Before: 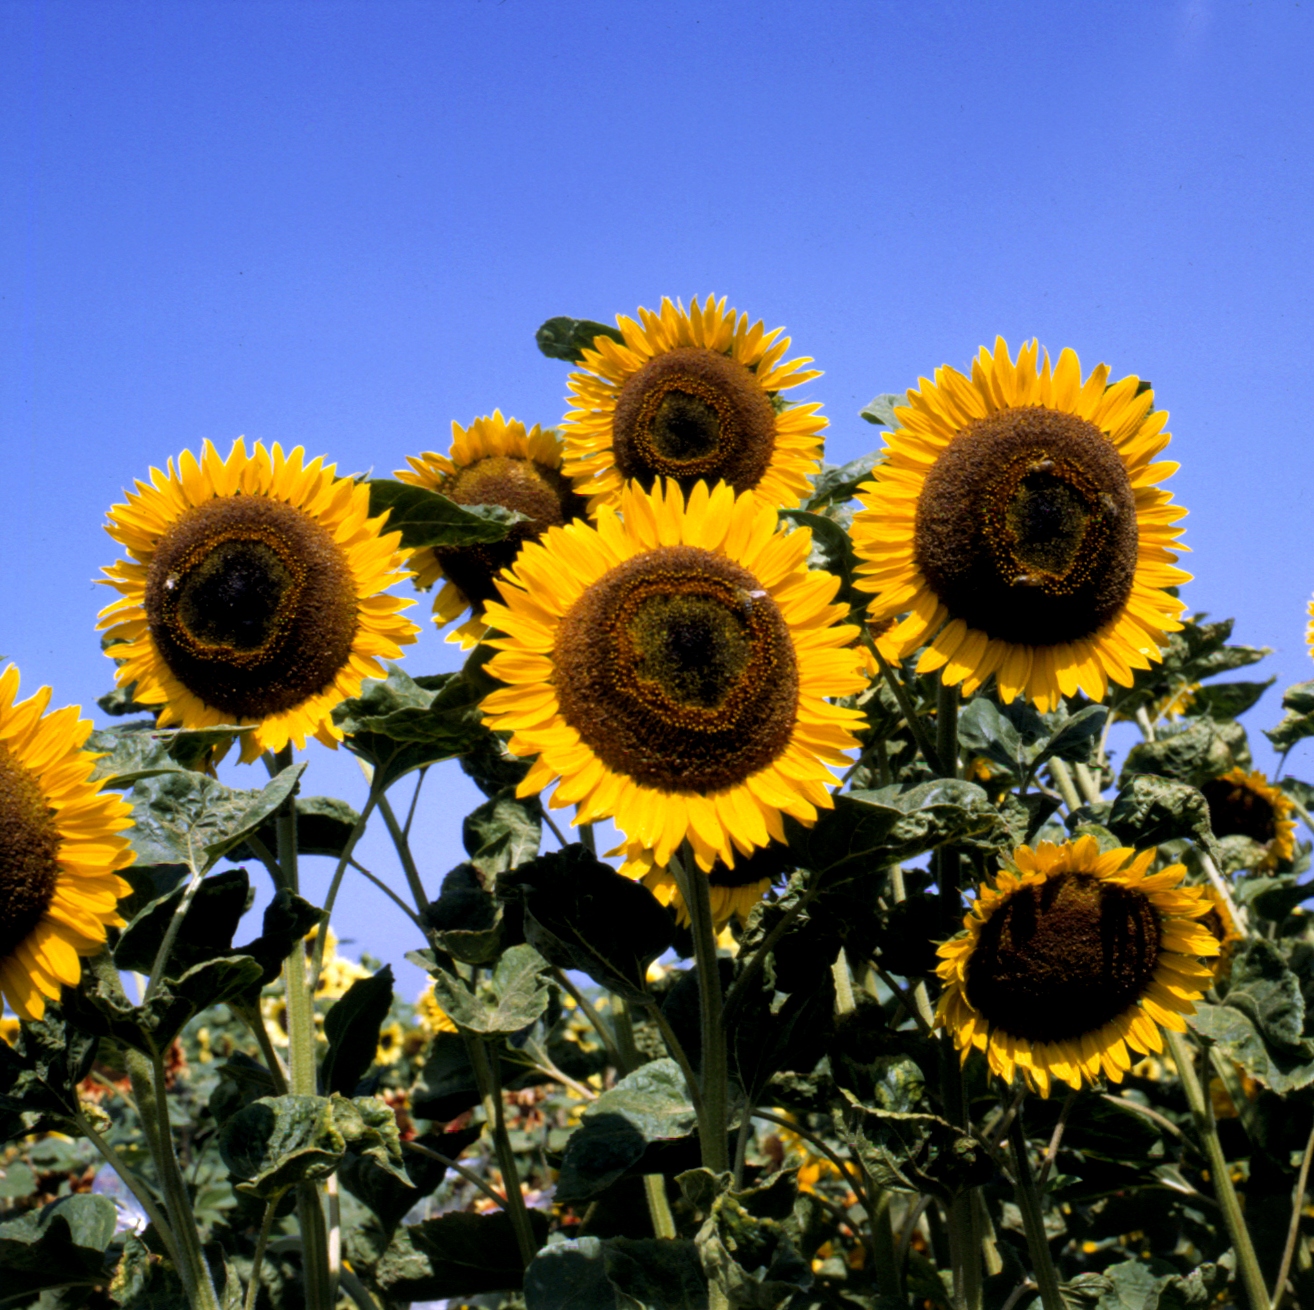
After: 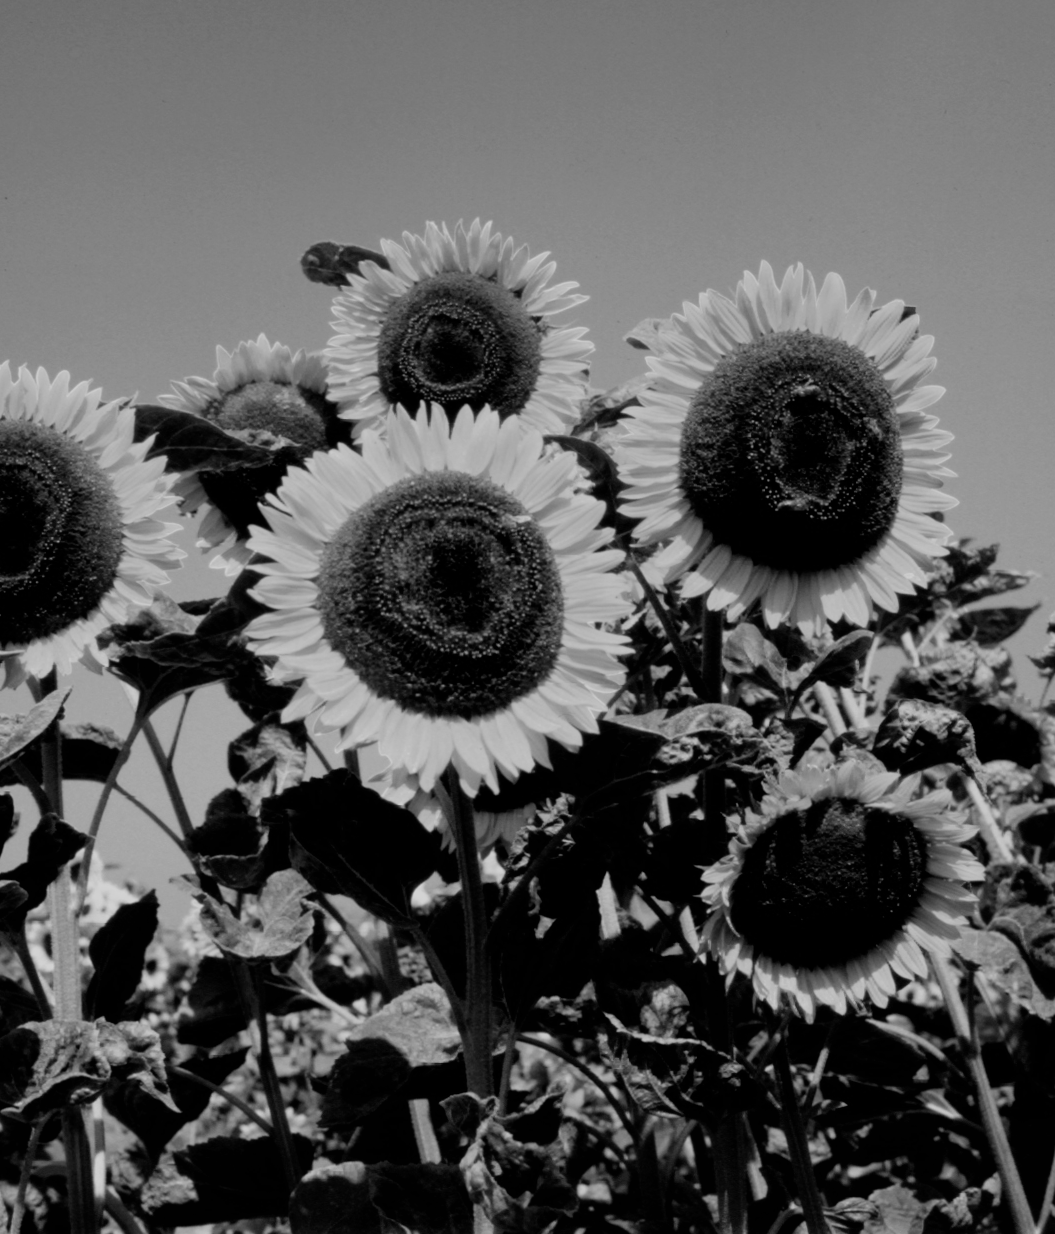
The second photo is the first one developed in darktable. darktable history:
filmic rgb: black relative exposure -7.65 EV, white relative exposure 4.56 EV, hardness 3.61
crop and rotate: left 17.959%, top 5.771%, right 1.742%
color calibration: illuminant as shot in camera, x 0.358, y 0.373, temperature 4628.91 K
white balance: emerald 1
monochrome: on, module defaults
